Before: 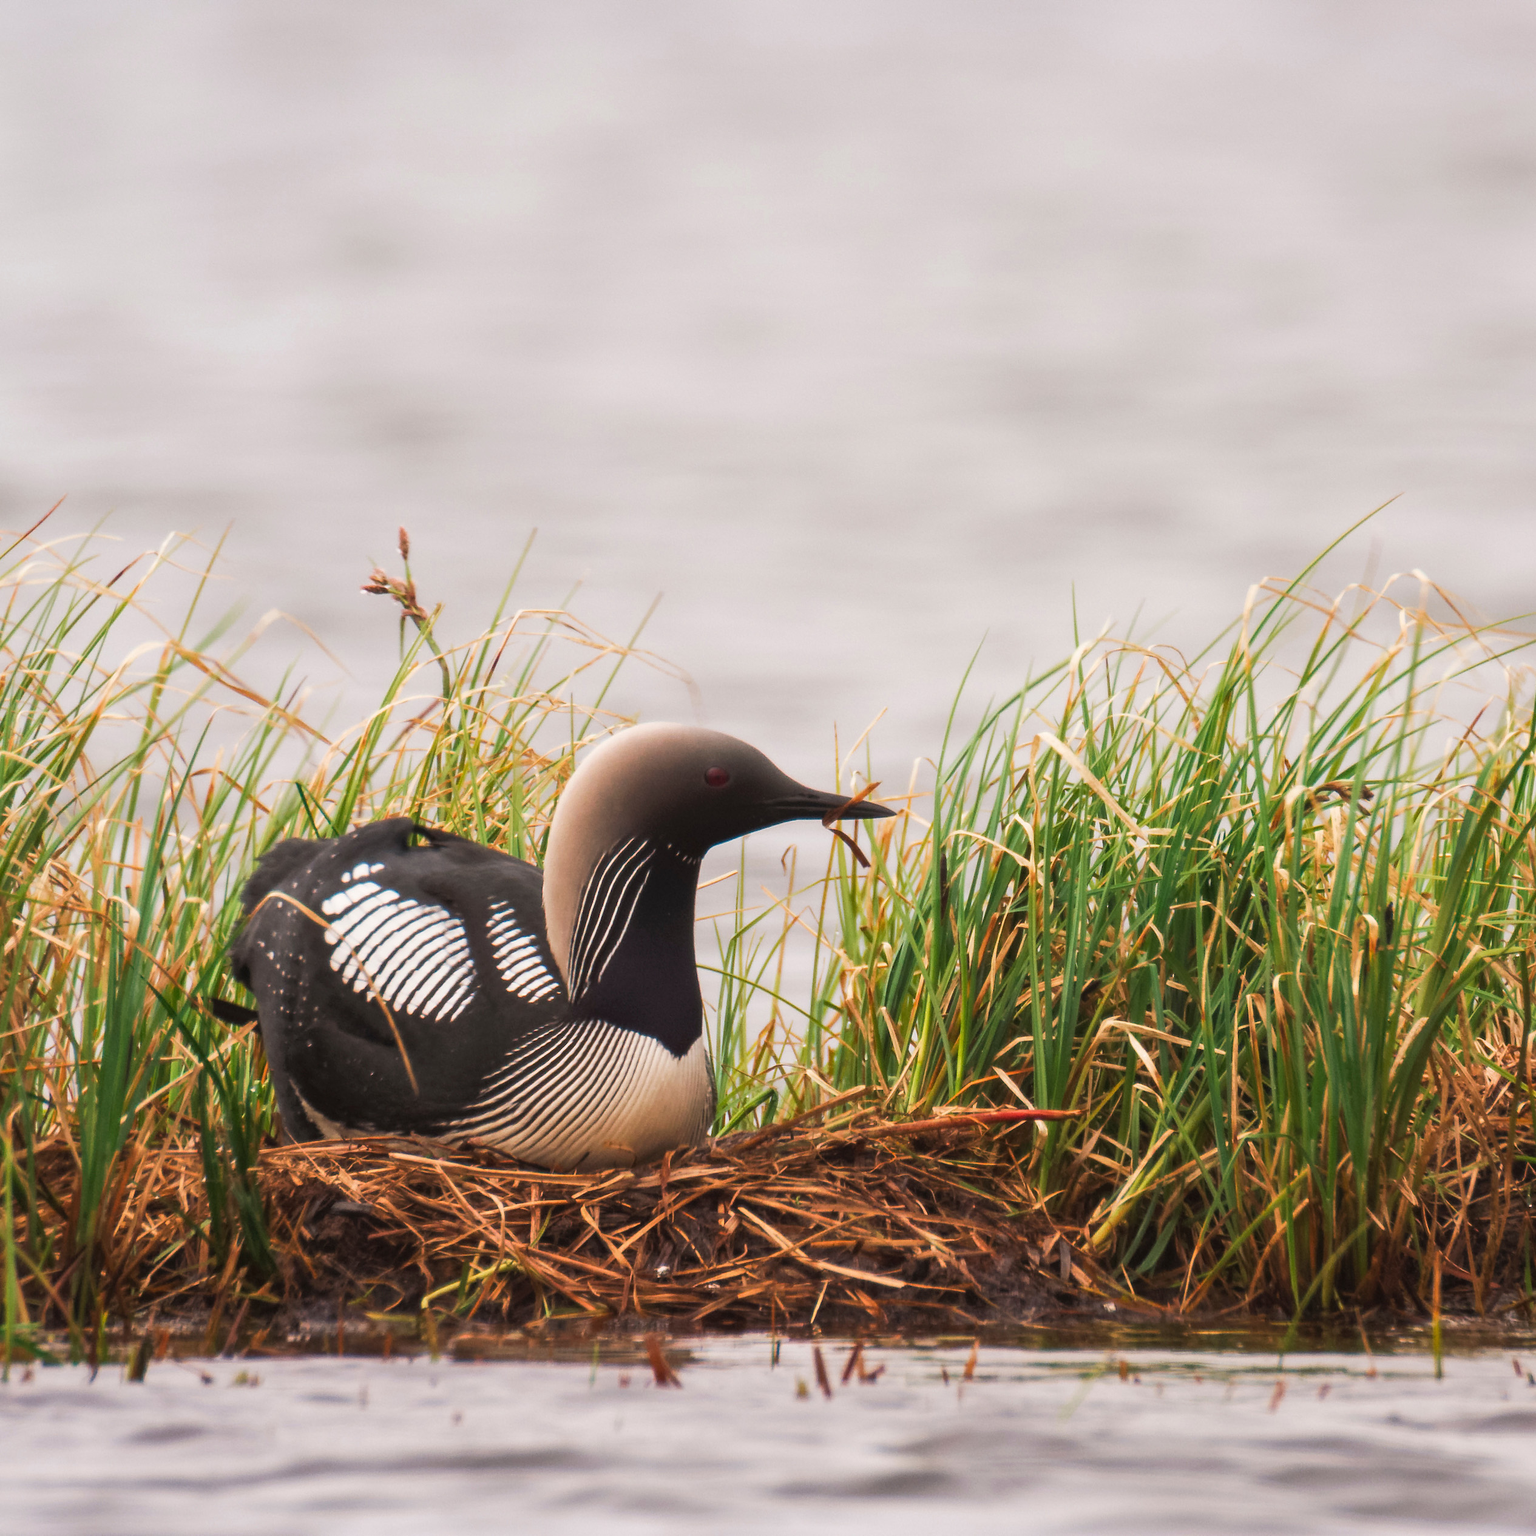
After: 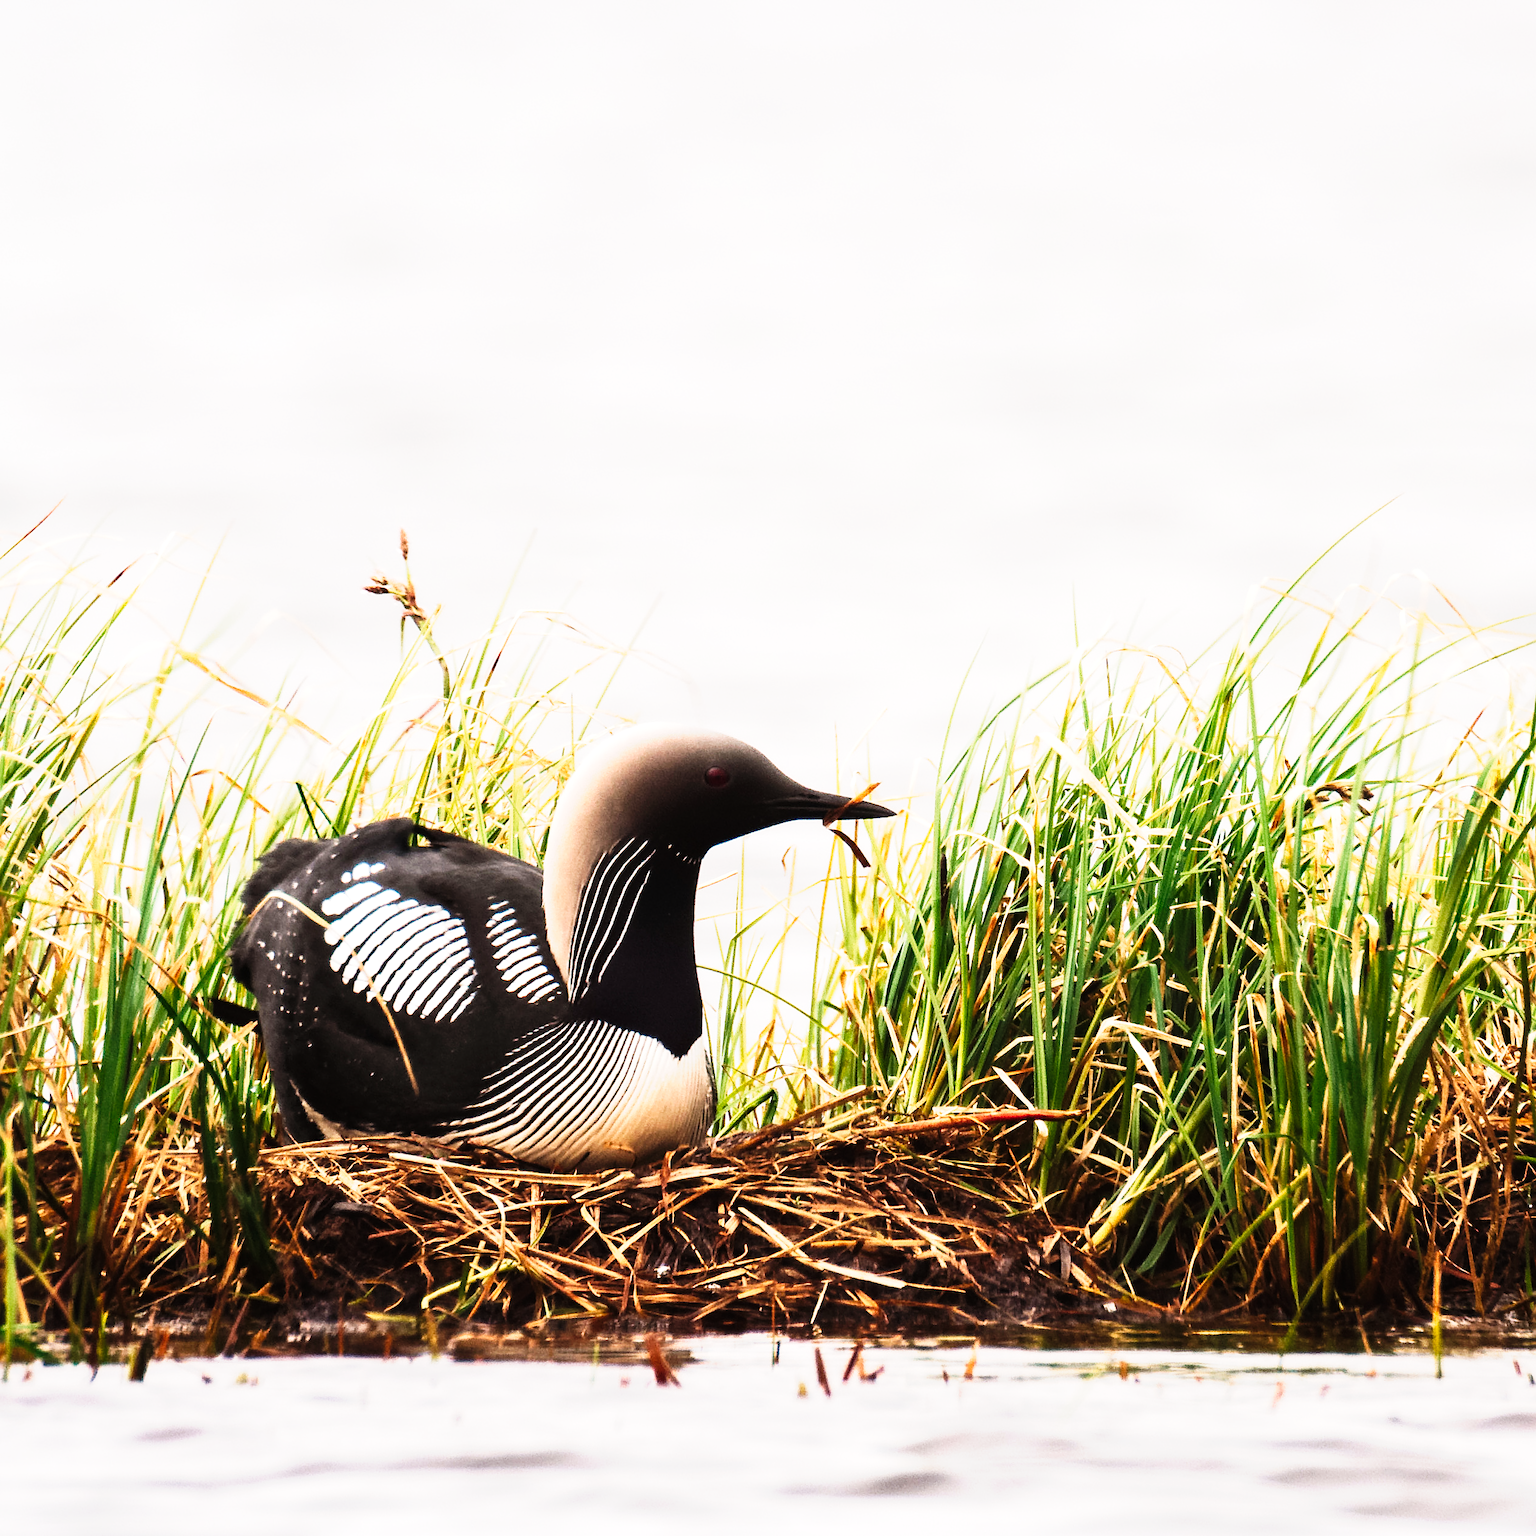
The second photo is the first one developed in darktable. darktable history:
tone curve: curves: ch0 [(0, 0) (0.131, 0.094) (0.326, 0.386) (0.481, 0.623) (0.593, 0.764) (0.812, 0.933) (1, 0.974)]; ch1 [(0, 0) (0.366, 0.367) (0.475, 0.453) (0.494, 0.493) (0.504, 0.497) (0.553, 0.584) (1, 1)]; ch2 [(0, 0) (0.333, 0.346) (0.375, 0.375) (0.424, 0.43) (0.476, 0.492) (0.502, 0.503) (0.533, 0.556) (0.566, 0.599) (0.614, 0.653) (1, 1)], preserve colors none
tone equalizer: -8 EV -1.06 EV, -7 EV -0.997 EV, -6 EV -0.837 EV, -5 EV -0.568 EV, -3 EV 0.554 EV, -2 EV 0.879 EV, -1 EV 0.996 EV, +0 EV 1.06 EV, edges refinement/feathering 500, mask exposure compensation -1.57 EV, preserve details no
sharpen: on, module defaults
